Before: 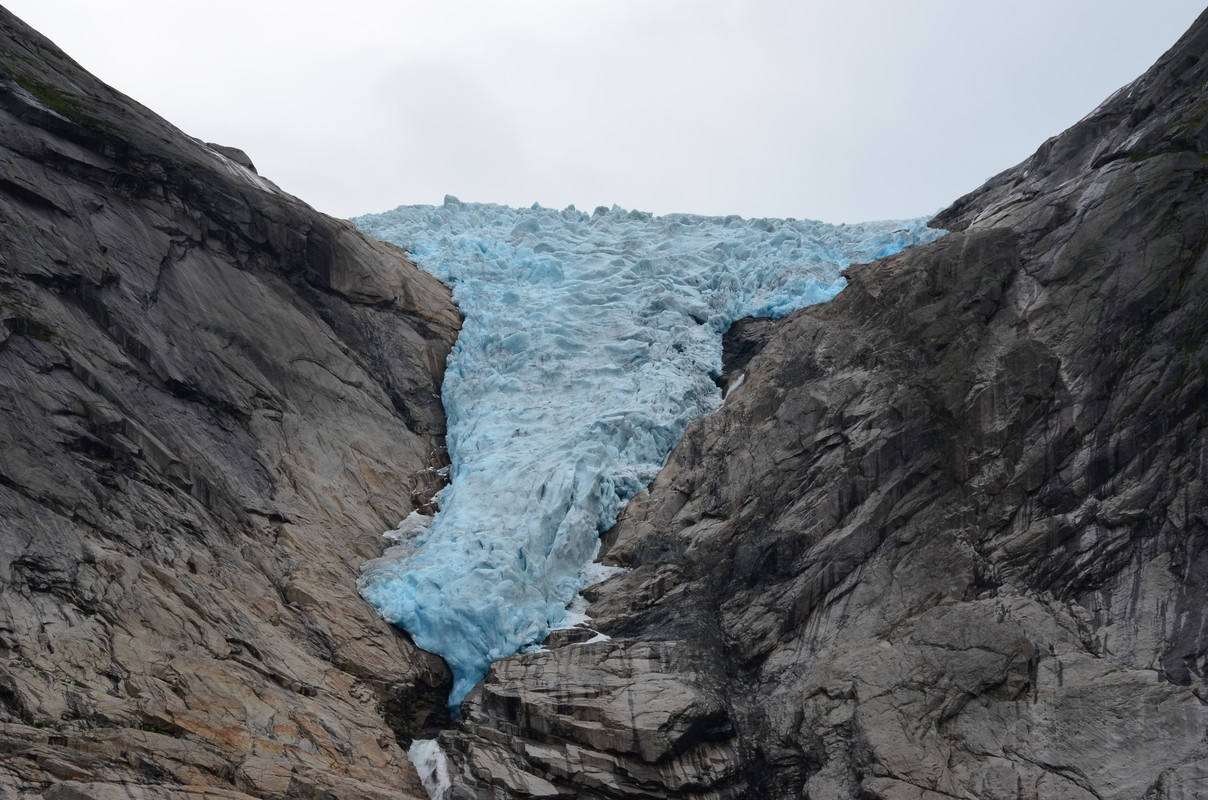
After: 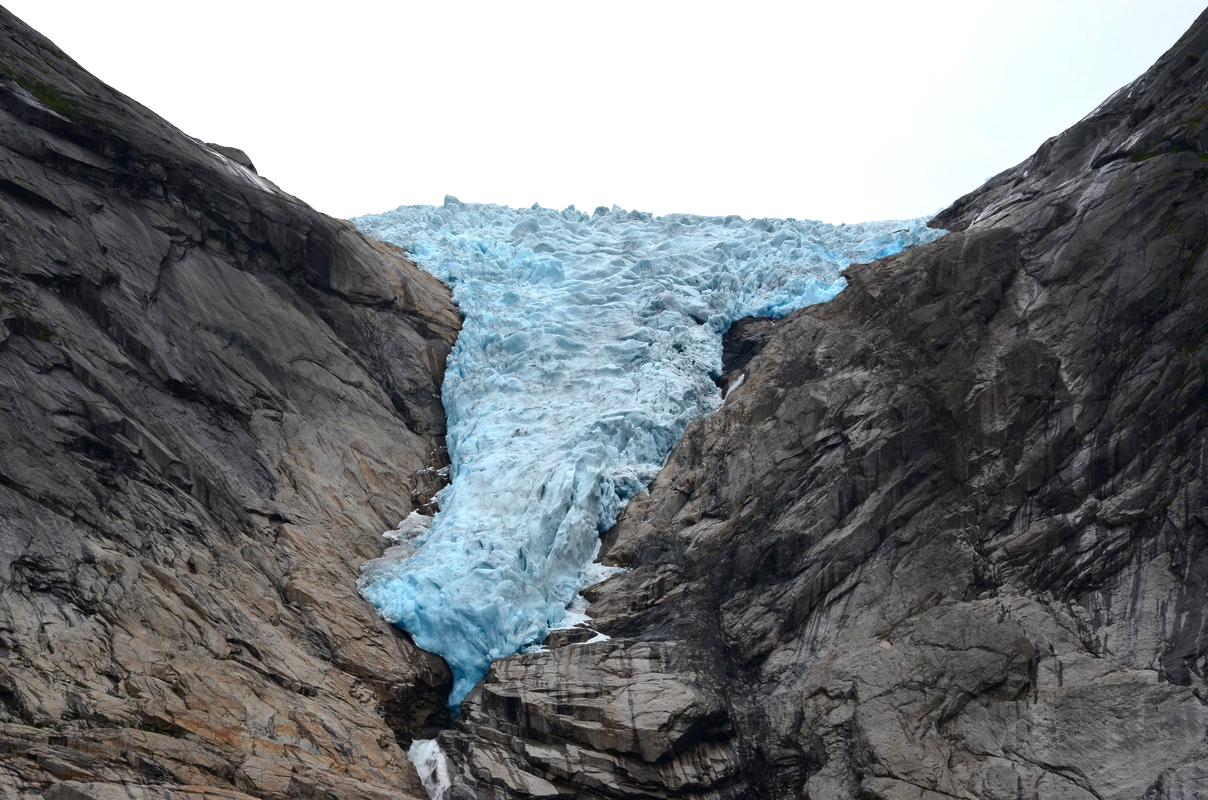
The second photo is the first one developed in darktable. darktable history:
contrast brightness saturation: brightness -0.099
exposure: exposure 0.603 EV, compensate highlight preservation false
